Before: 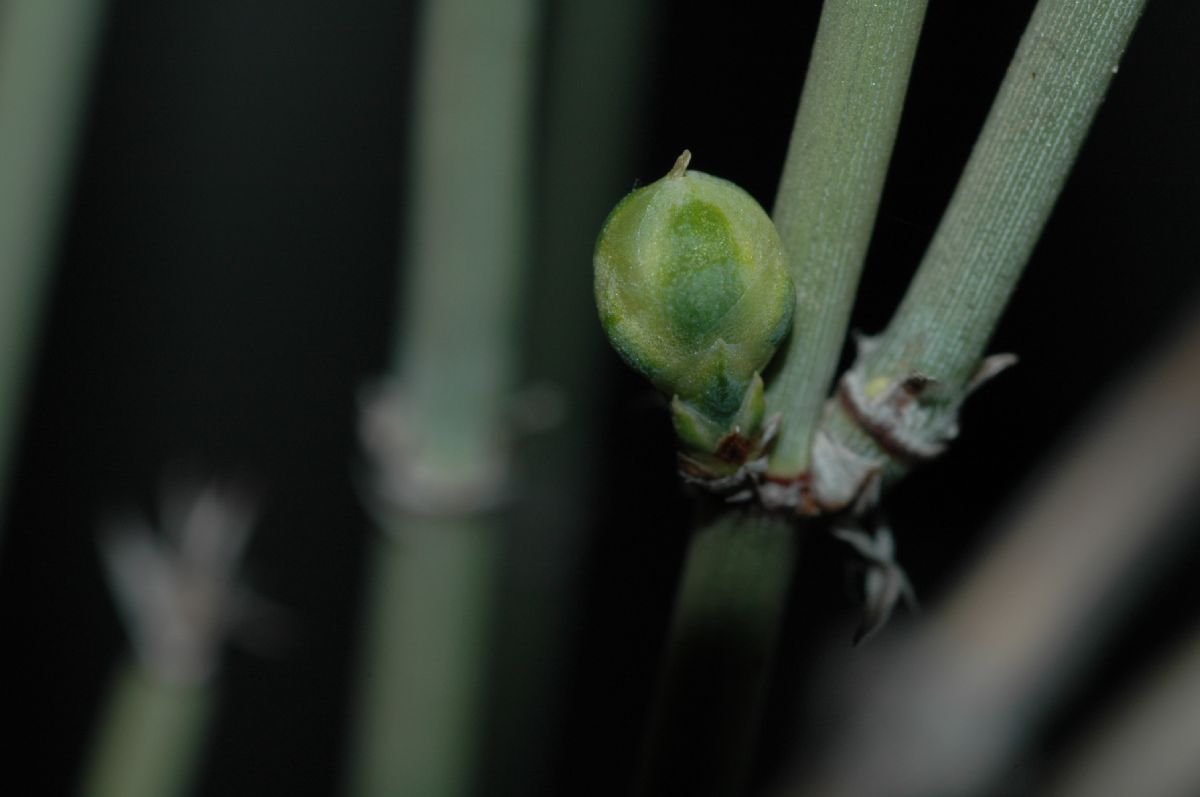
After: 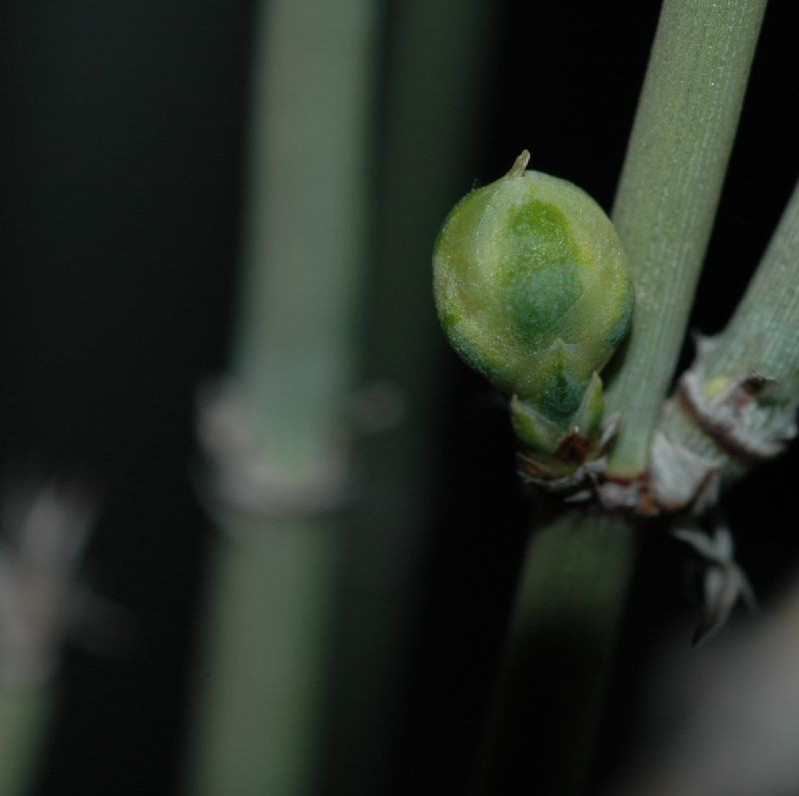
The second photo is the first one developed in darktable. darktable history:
crop and rotate: left 13.431%, right 19.949%
